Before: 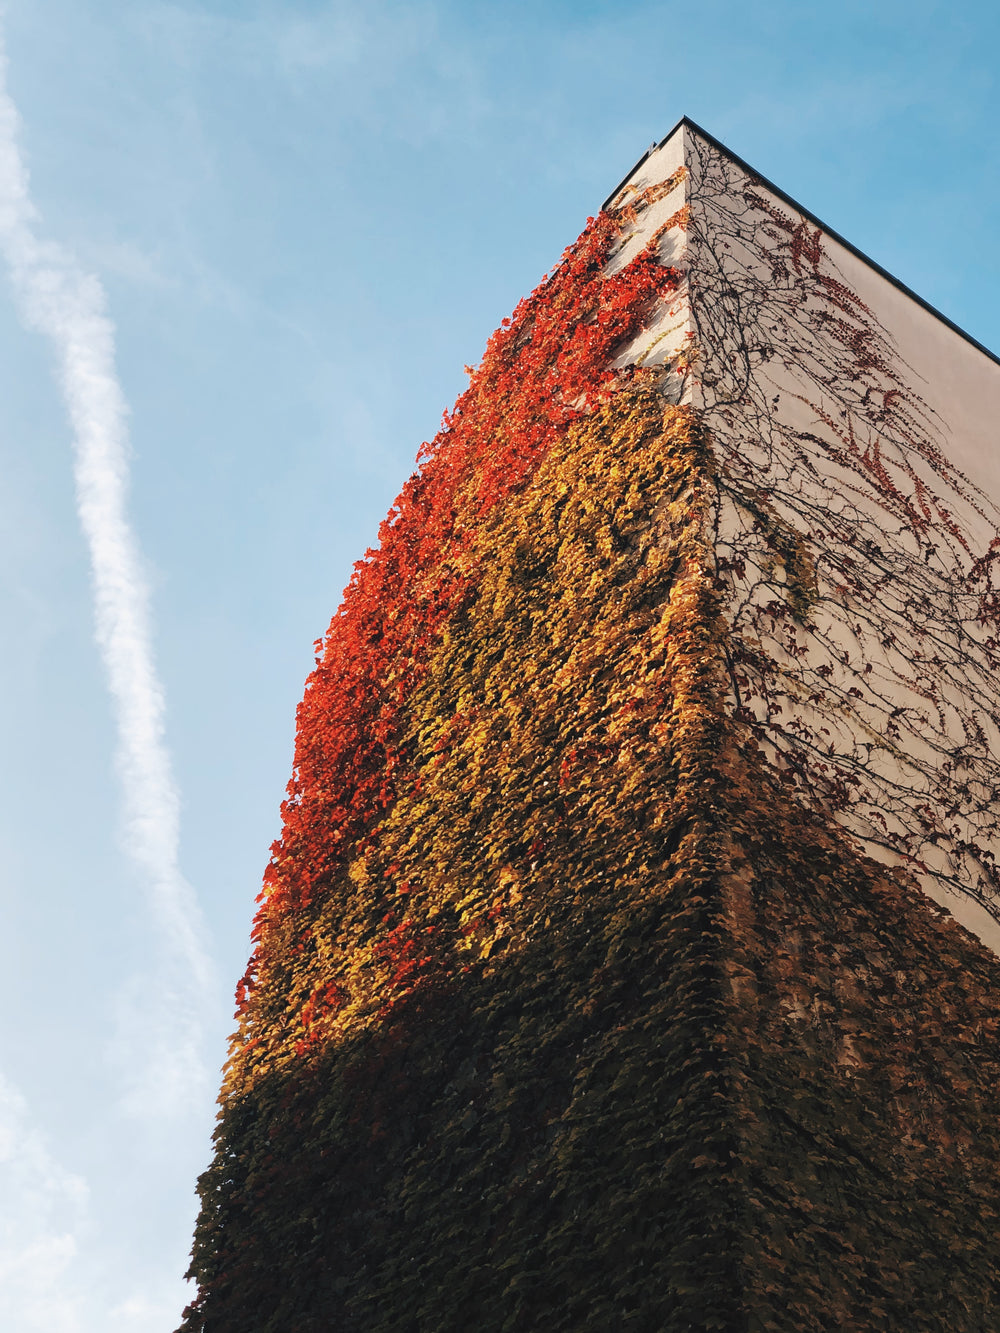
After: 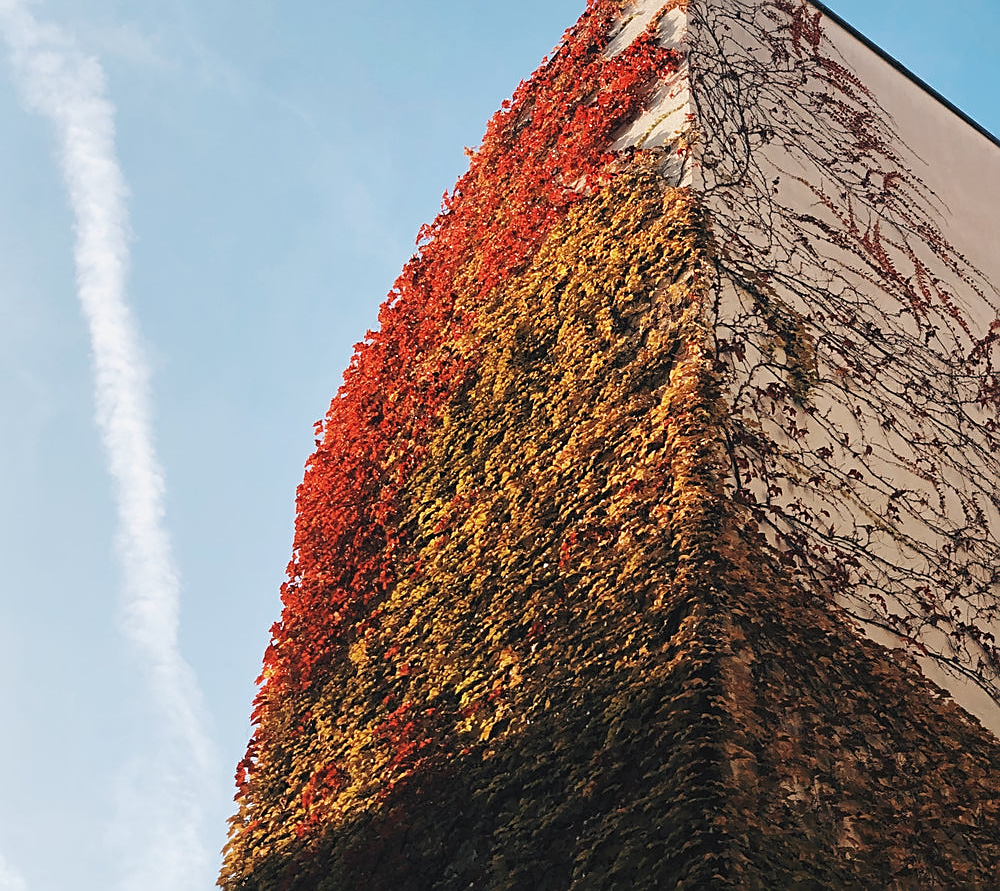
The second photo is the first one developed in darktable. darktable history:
tone equalizer: on, module defaults
crop: top 16.405%, bottom 16.69%
sharpen: on, module defaults
exposure: exposure -0.028 EV, compensate highlight preservation false
